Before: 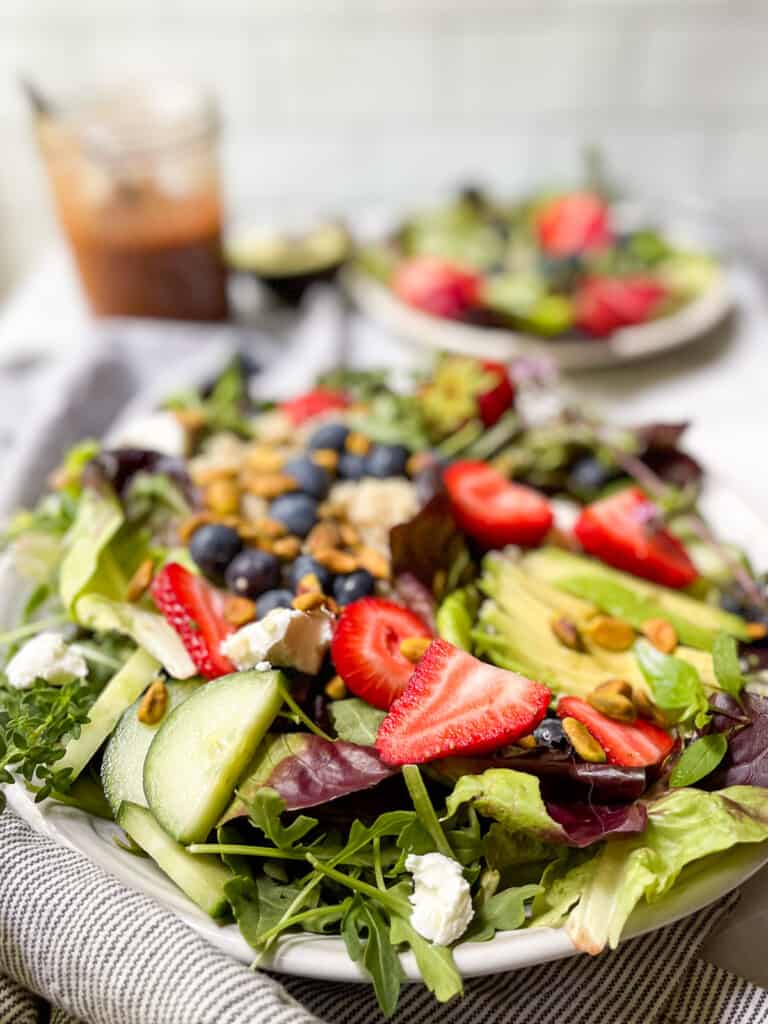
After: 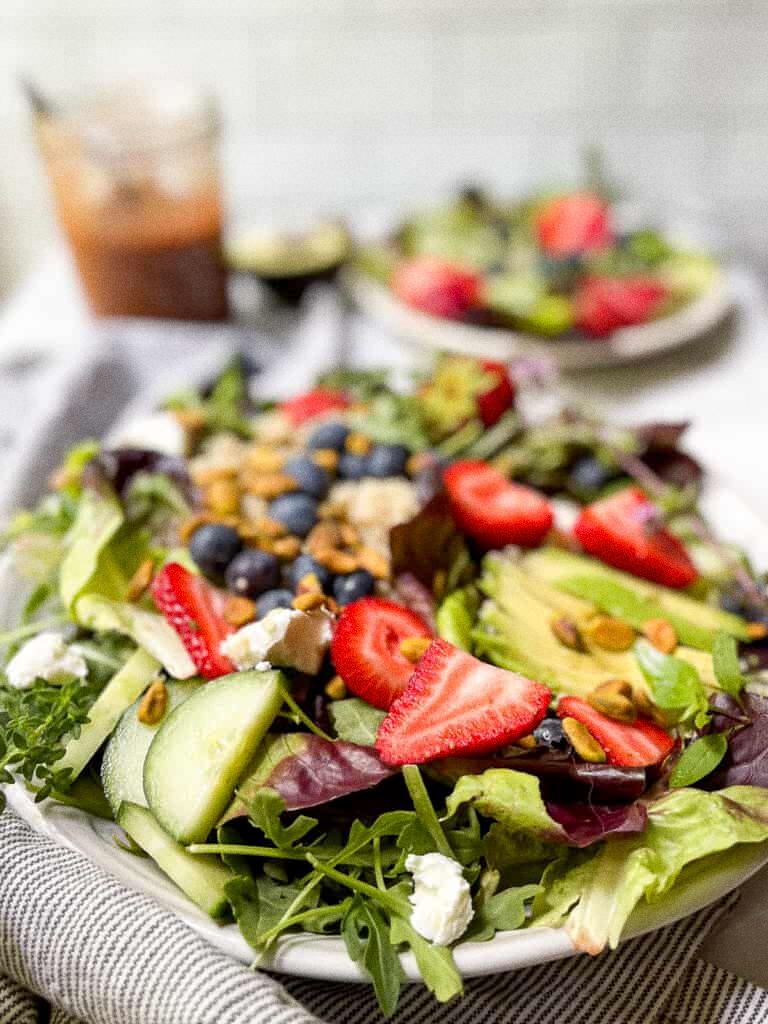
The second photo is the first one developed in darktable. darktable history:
grain: coarseness 0.09 ISO
shadows and highlights: radius 334.93, shadows 63.48, highlights 6.06, compress 87.7%, highlights color adjustment 39.73%, soften with gaussian
exposure: black level correction 0.001, exposure 0.014 EV, compensate highlight preservation false
